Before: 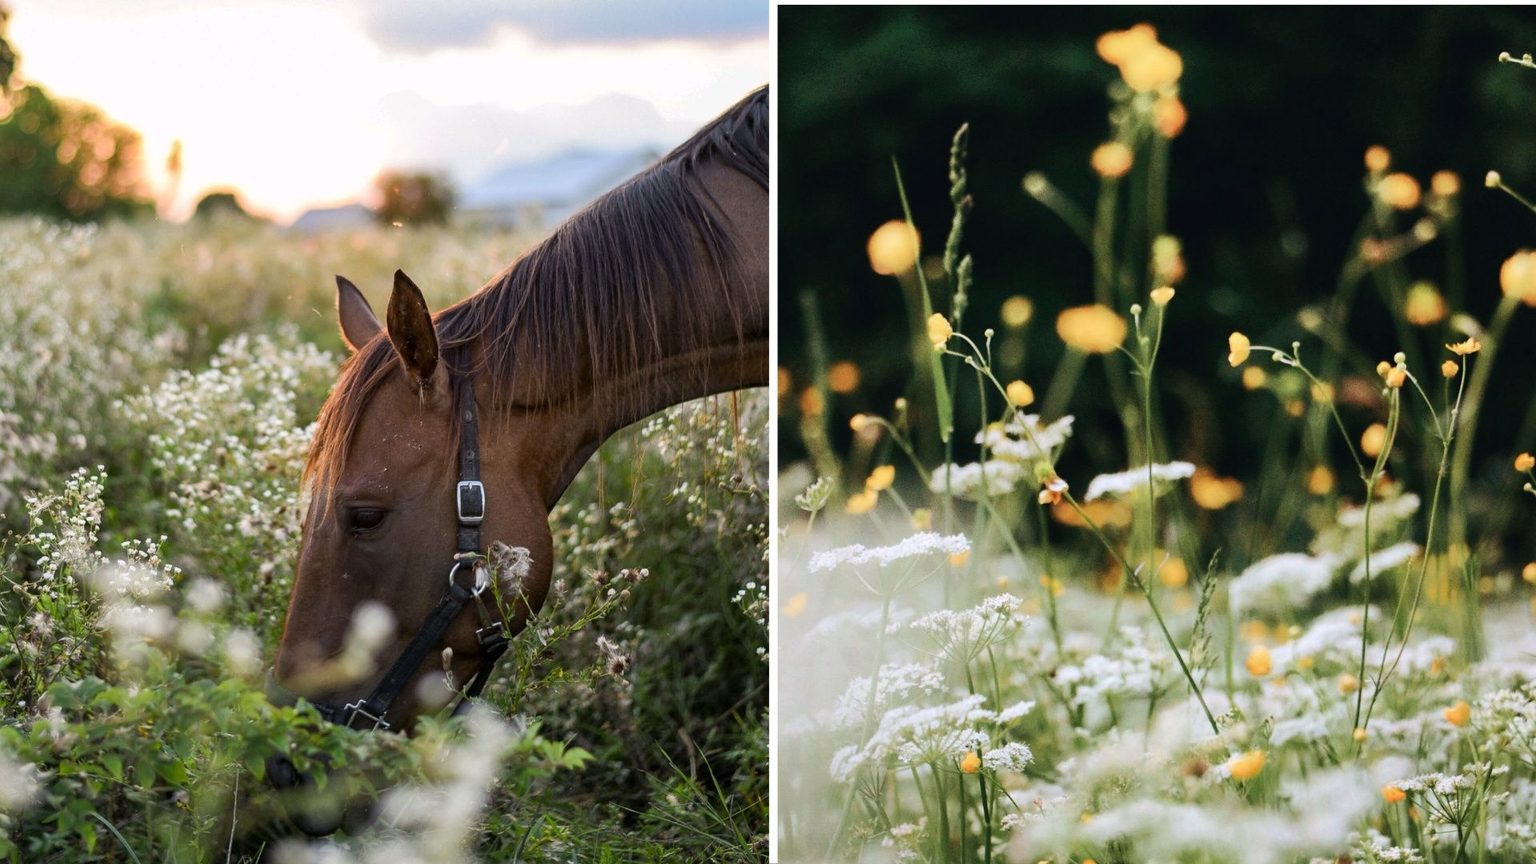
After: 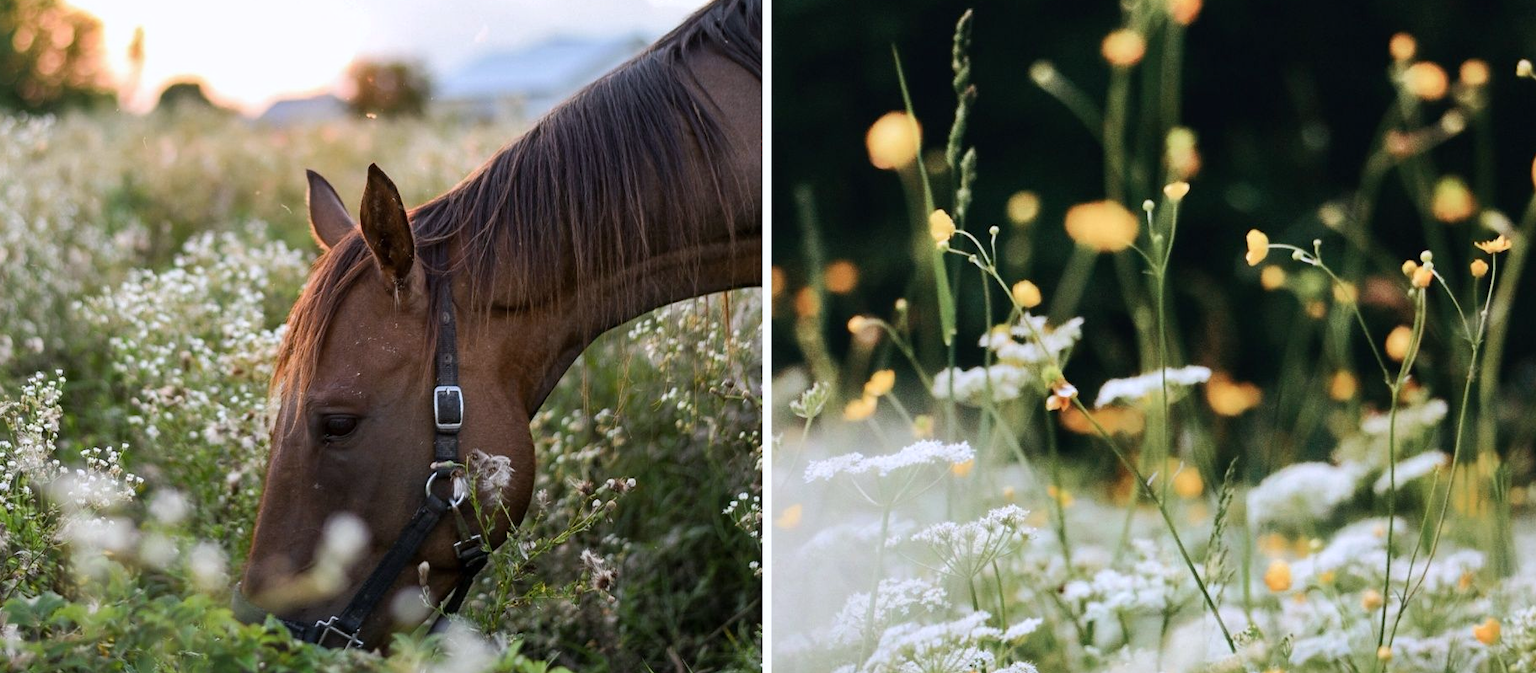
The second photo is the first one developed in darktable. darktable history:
crop and rotate: left 2.991%, top 13.302%, right 1.981%, bottom 12.636%
color correction: highlights a* -0.137, highlights b* -5.91, shadows a* -0.137, shadows b* -0.137
